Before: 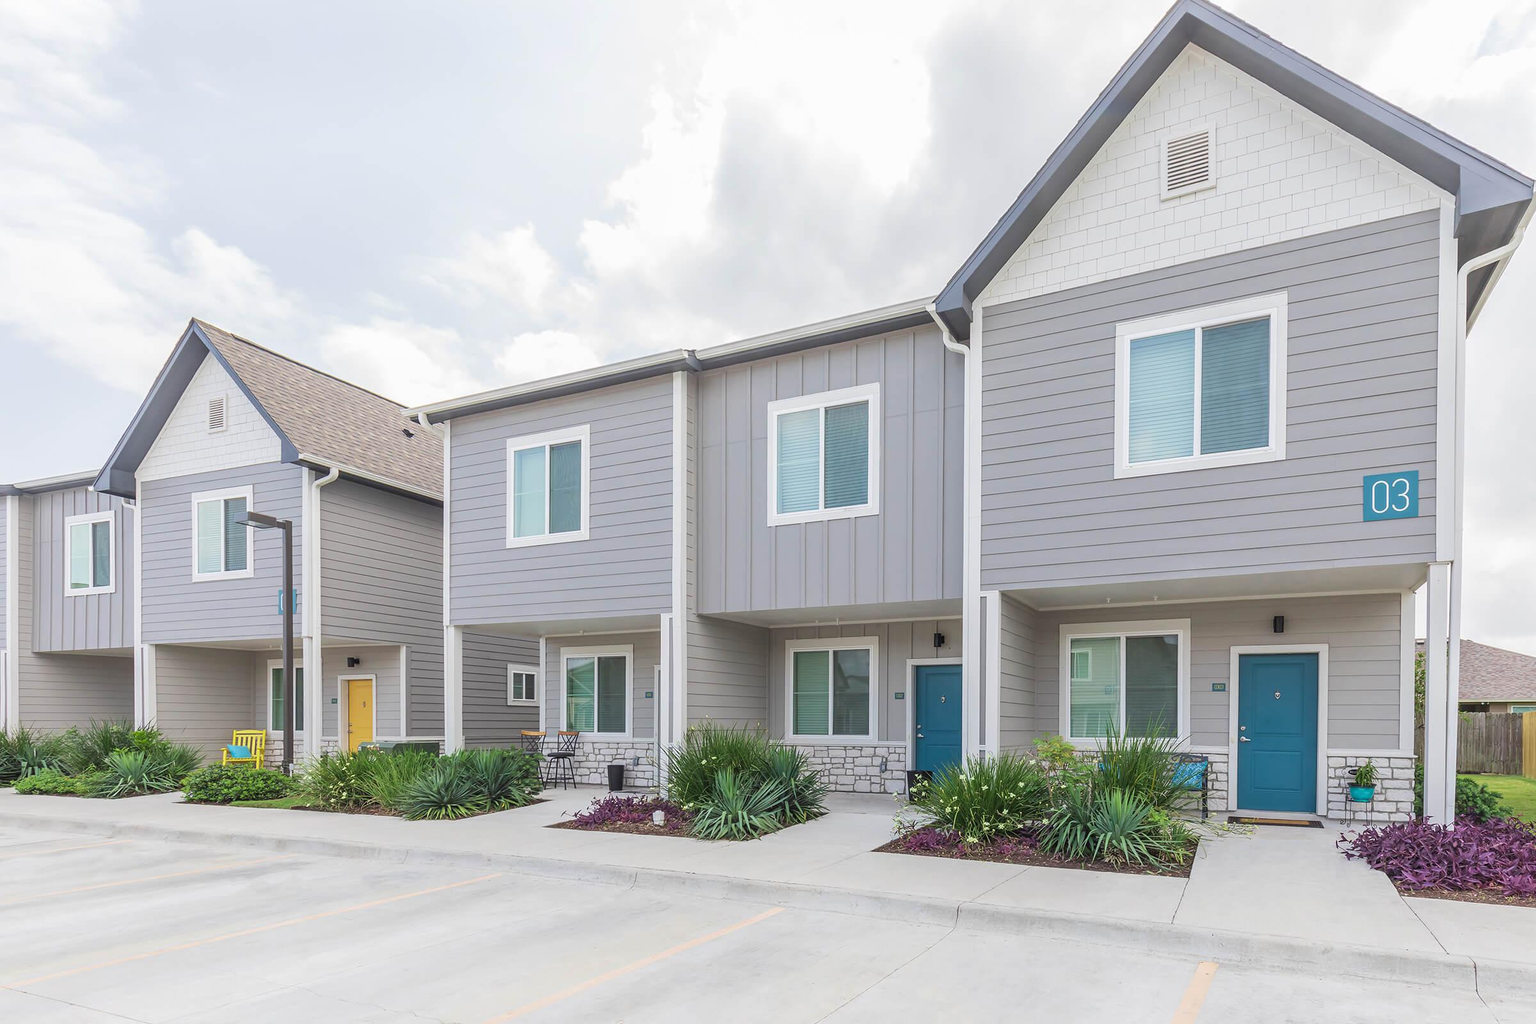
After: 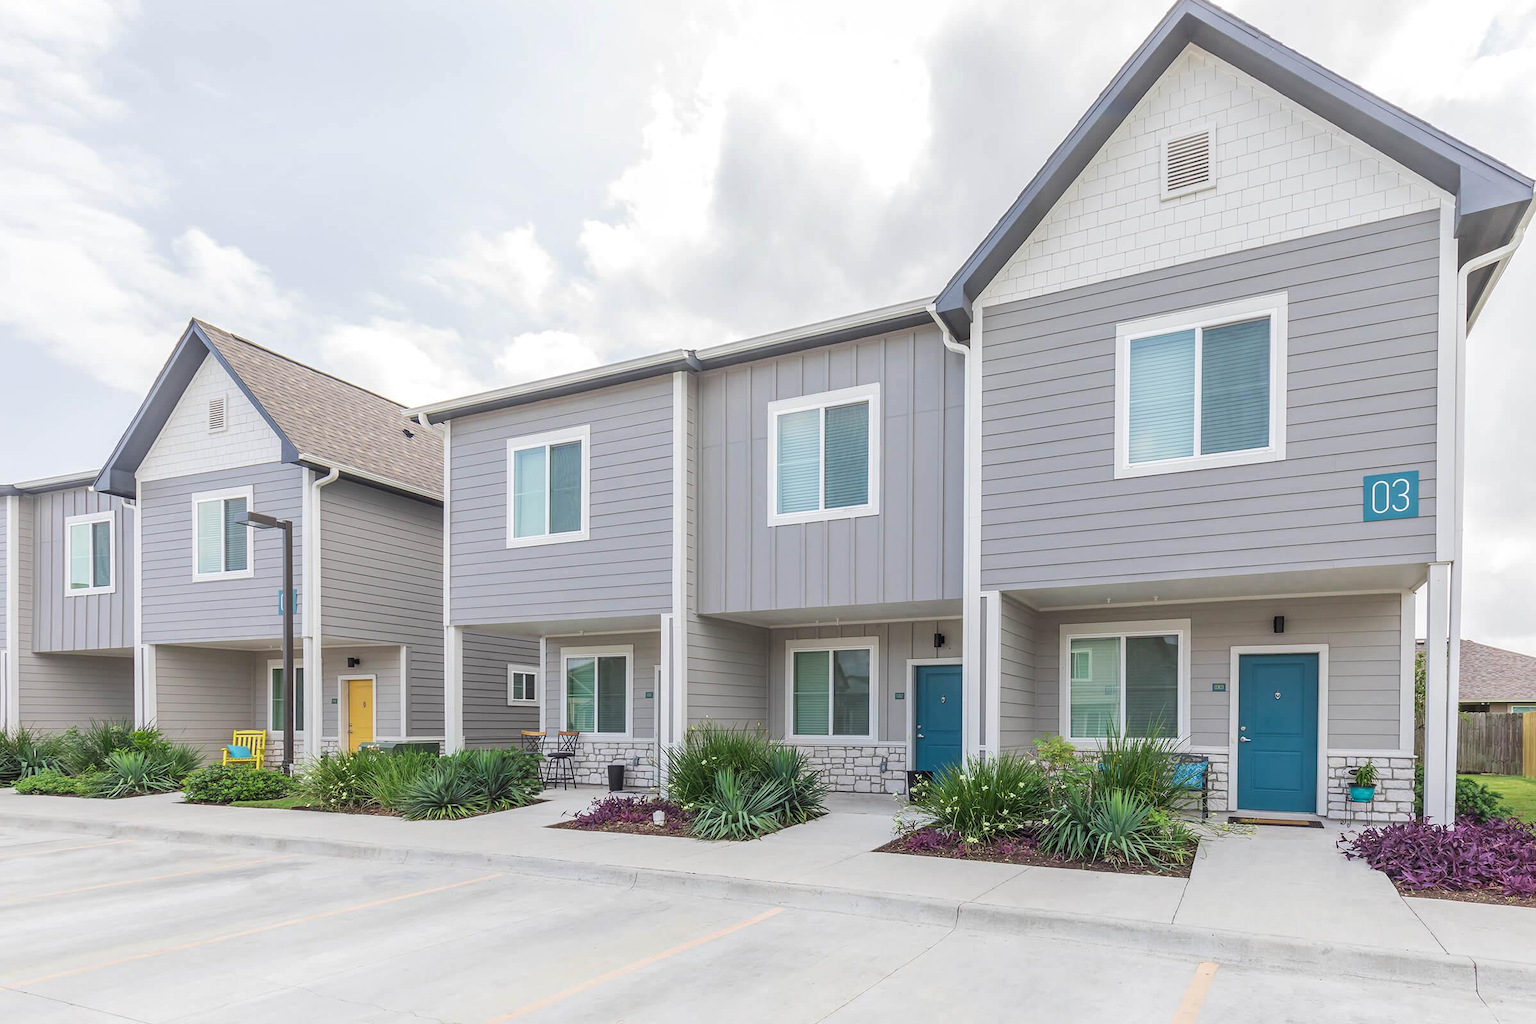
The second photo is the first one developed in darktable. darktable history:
local contrast: highlights 103%, shadows 102%, detail 119%, midtone range 0.2
